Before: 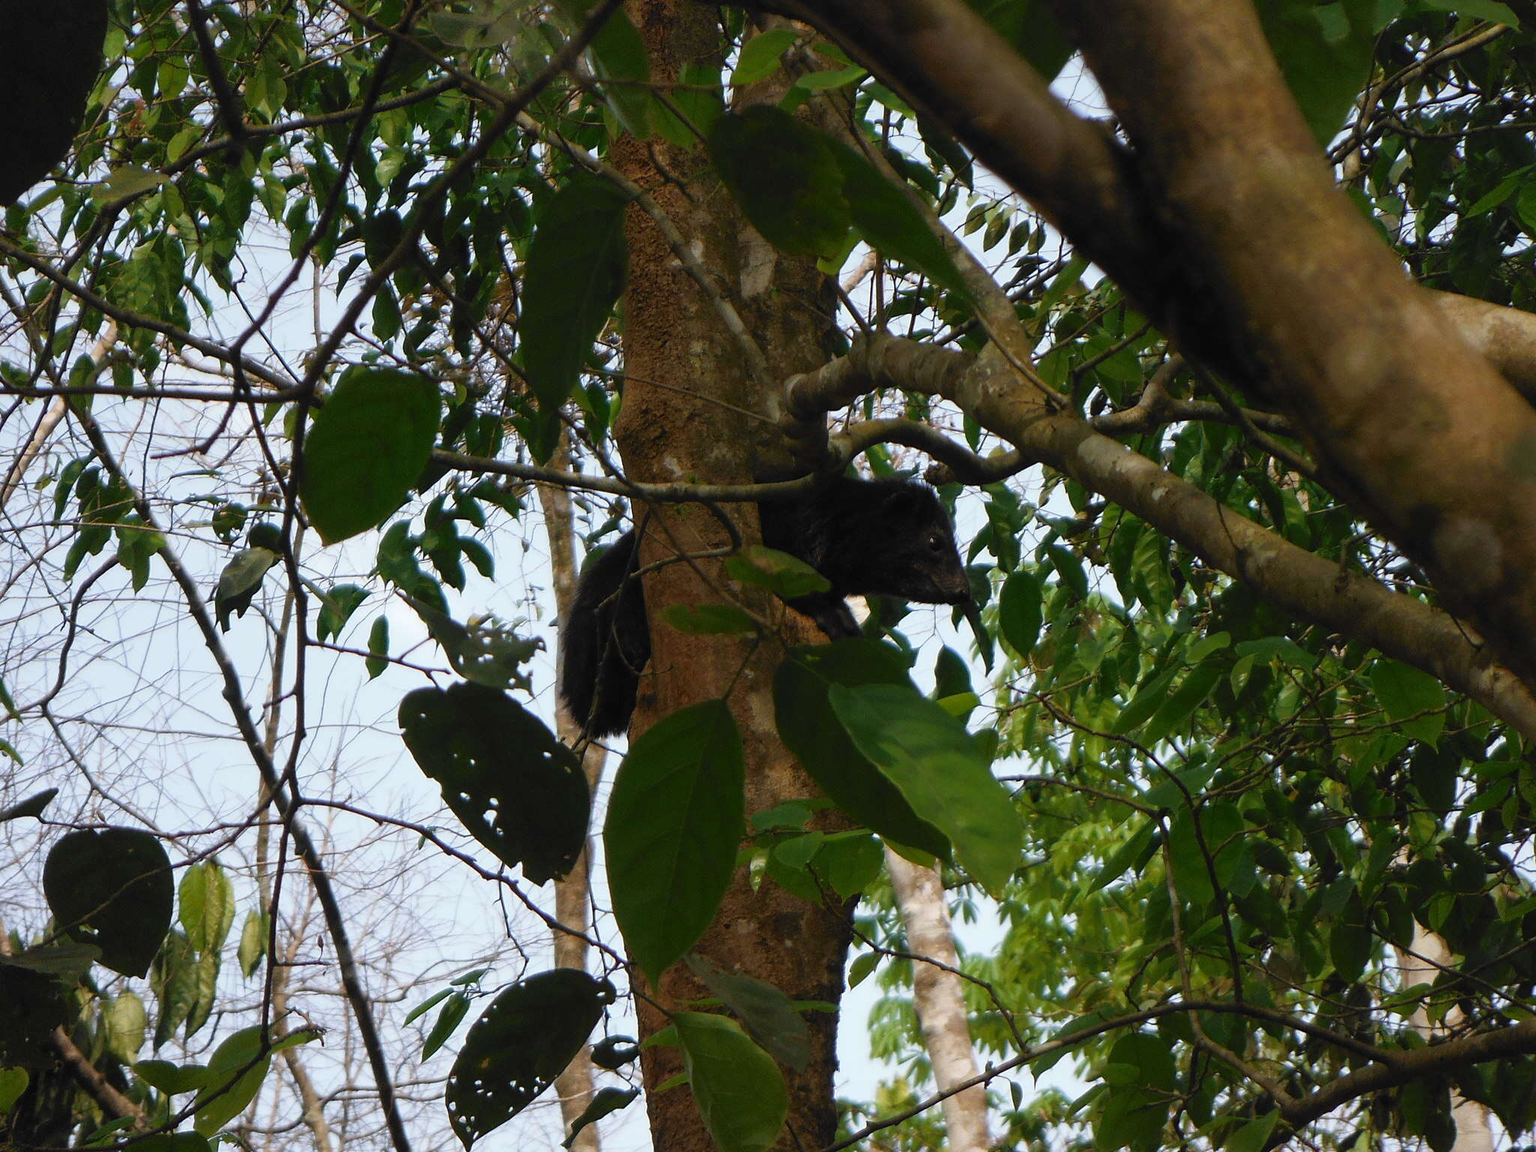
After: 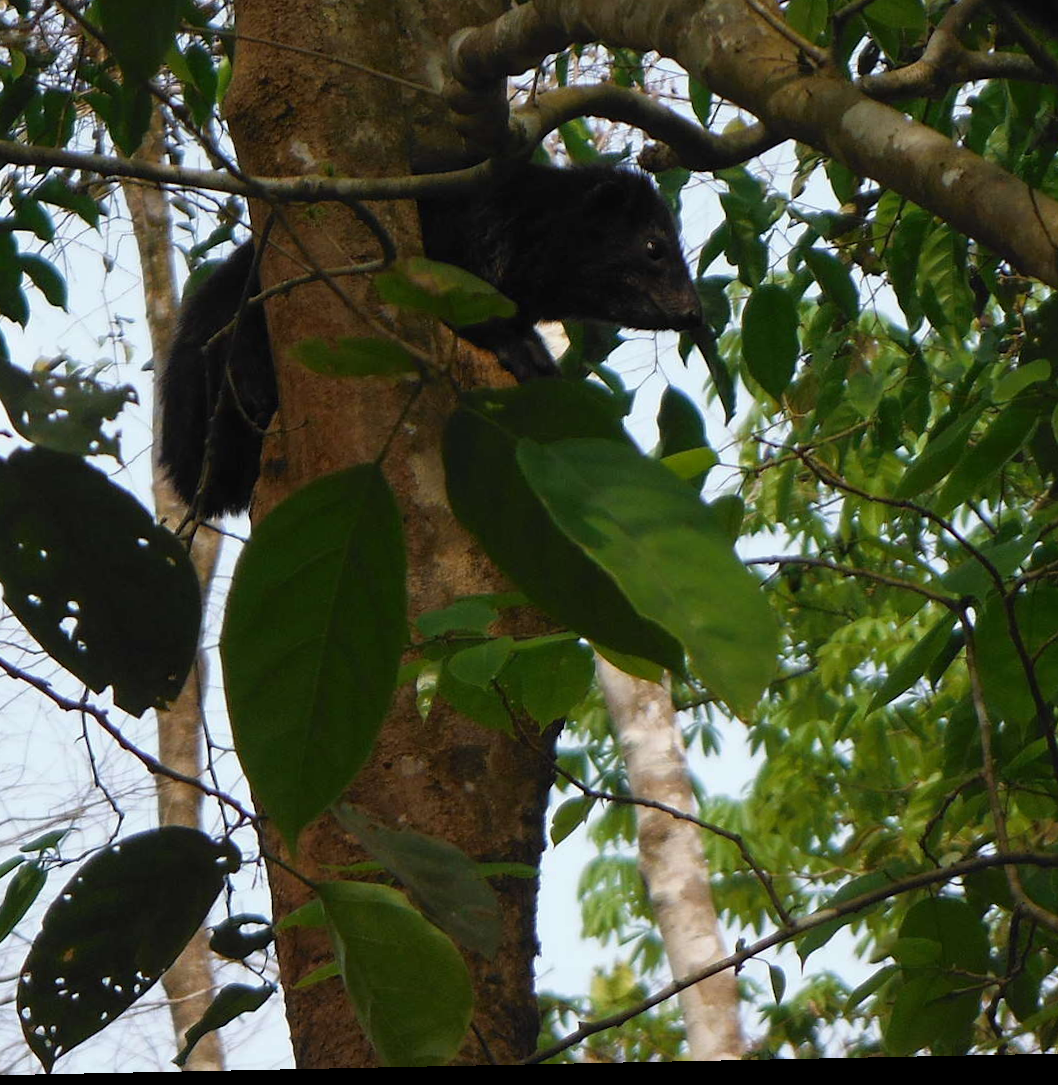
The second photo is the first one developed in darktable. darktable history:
rotate and perspective: rotation -1.17°, automatic cropping off
crop and rotate: left 29.237%, top 31.152%, right 19.807%
